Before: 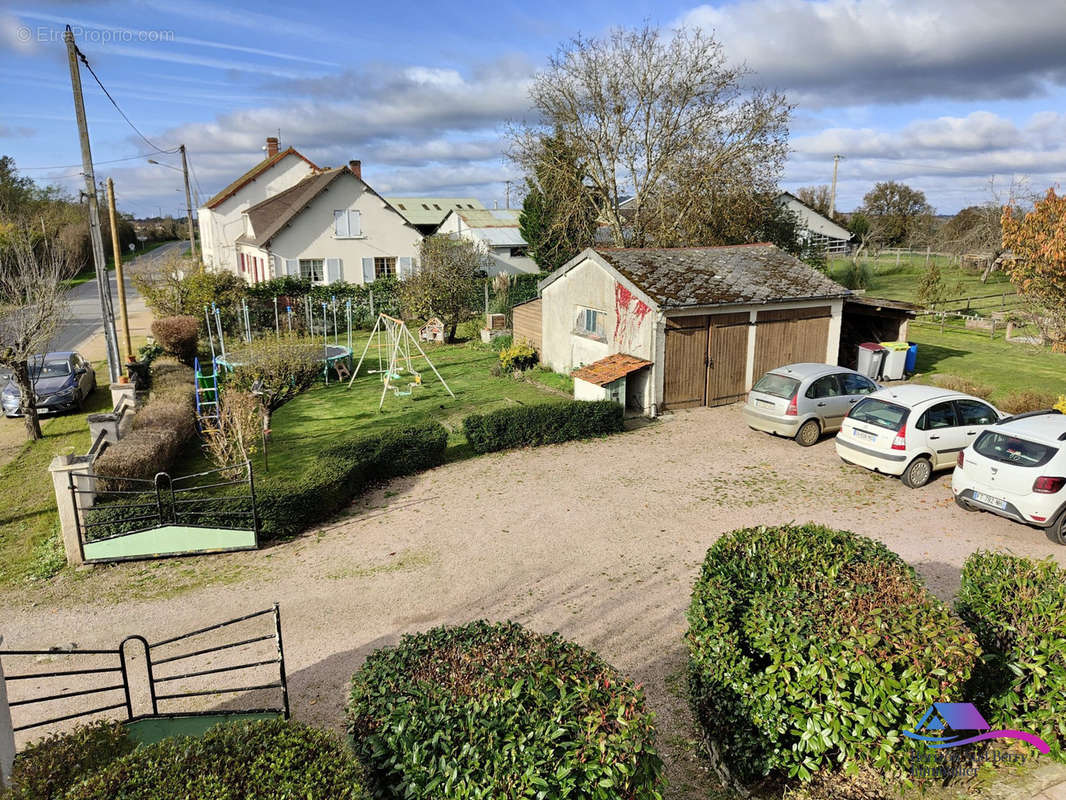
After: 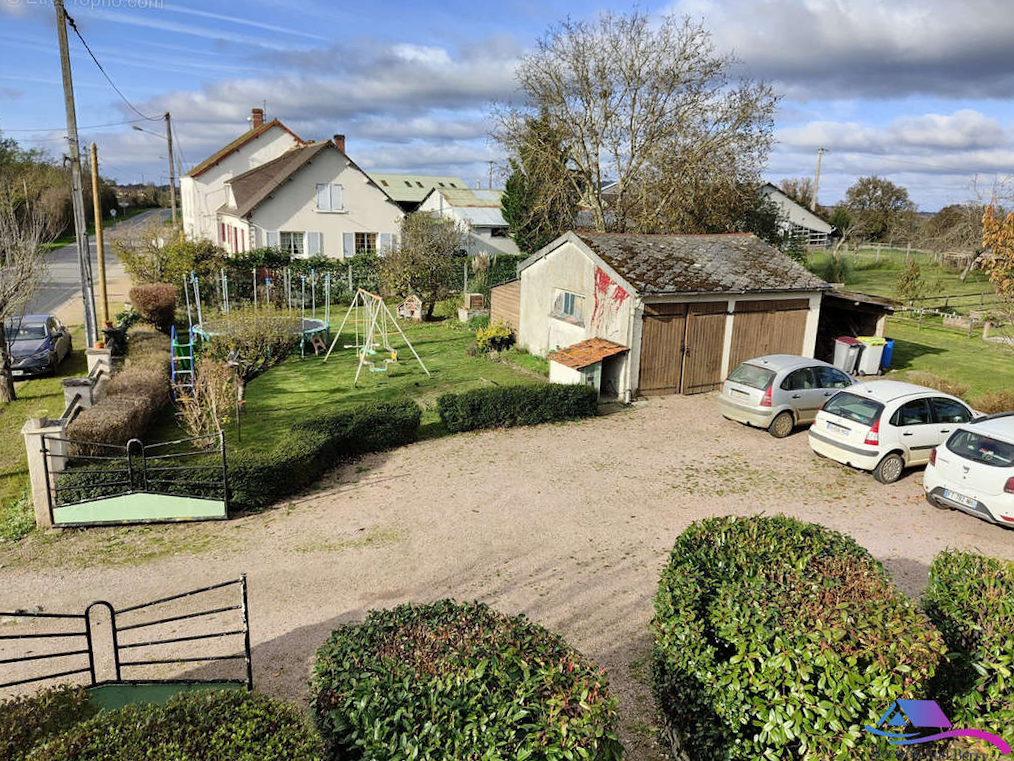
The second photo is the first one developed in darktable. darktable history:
crop and rotate: angle -2.21°
